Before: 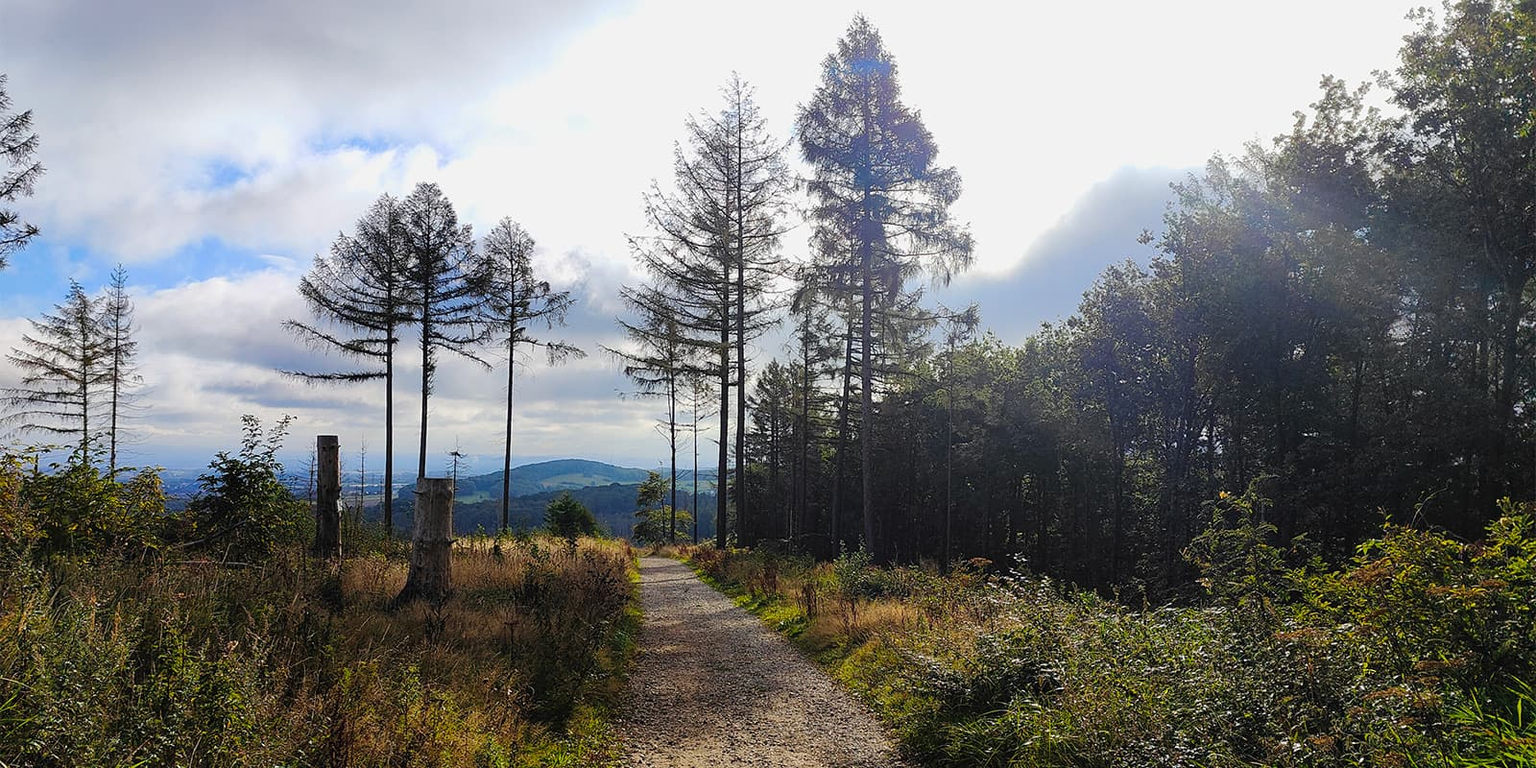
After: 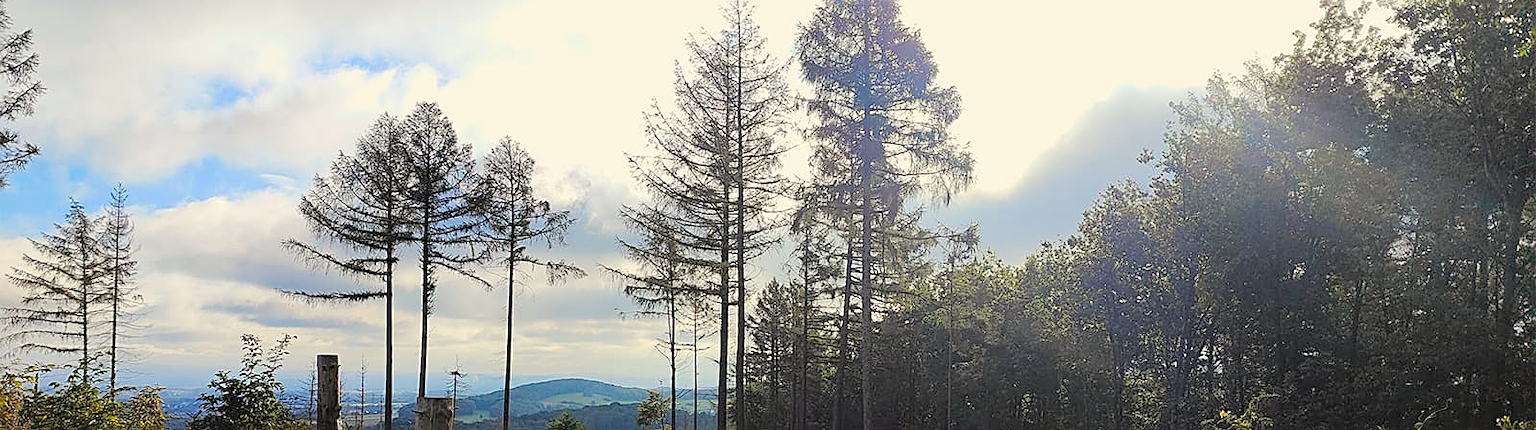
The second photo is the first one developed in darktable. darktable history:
color contrast: green-magenta contrast 1.1, blue-yellow contrast 1.1, unbound 0
sharpen: on, module defaults
white balance: red 1.029, blue 0.92
contrast brightness saturation: brightness 0.15
crop and rotate: top 10.605%, bottom 33.274%
